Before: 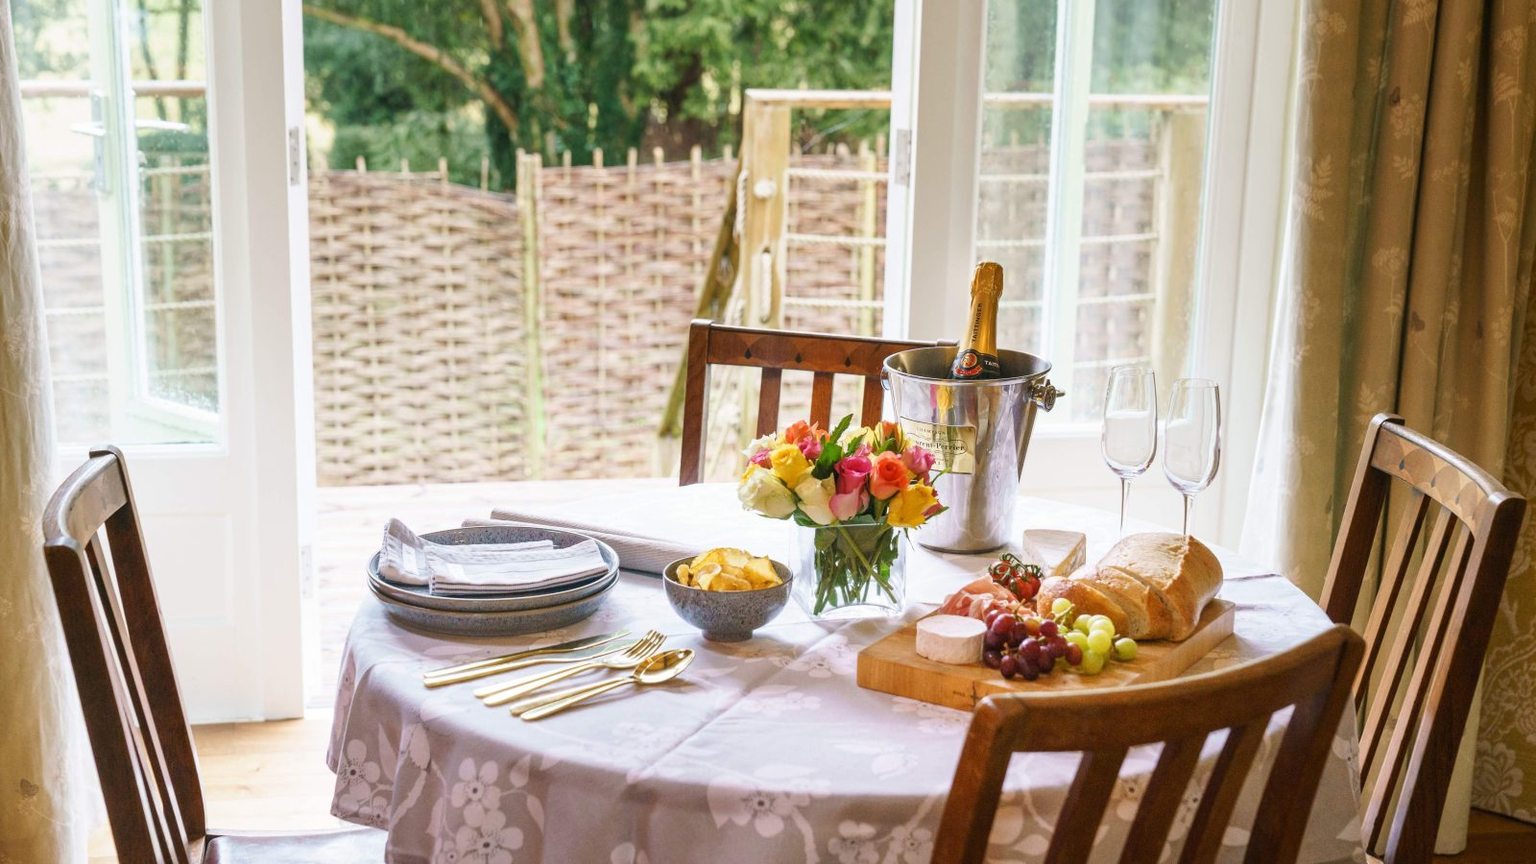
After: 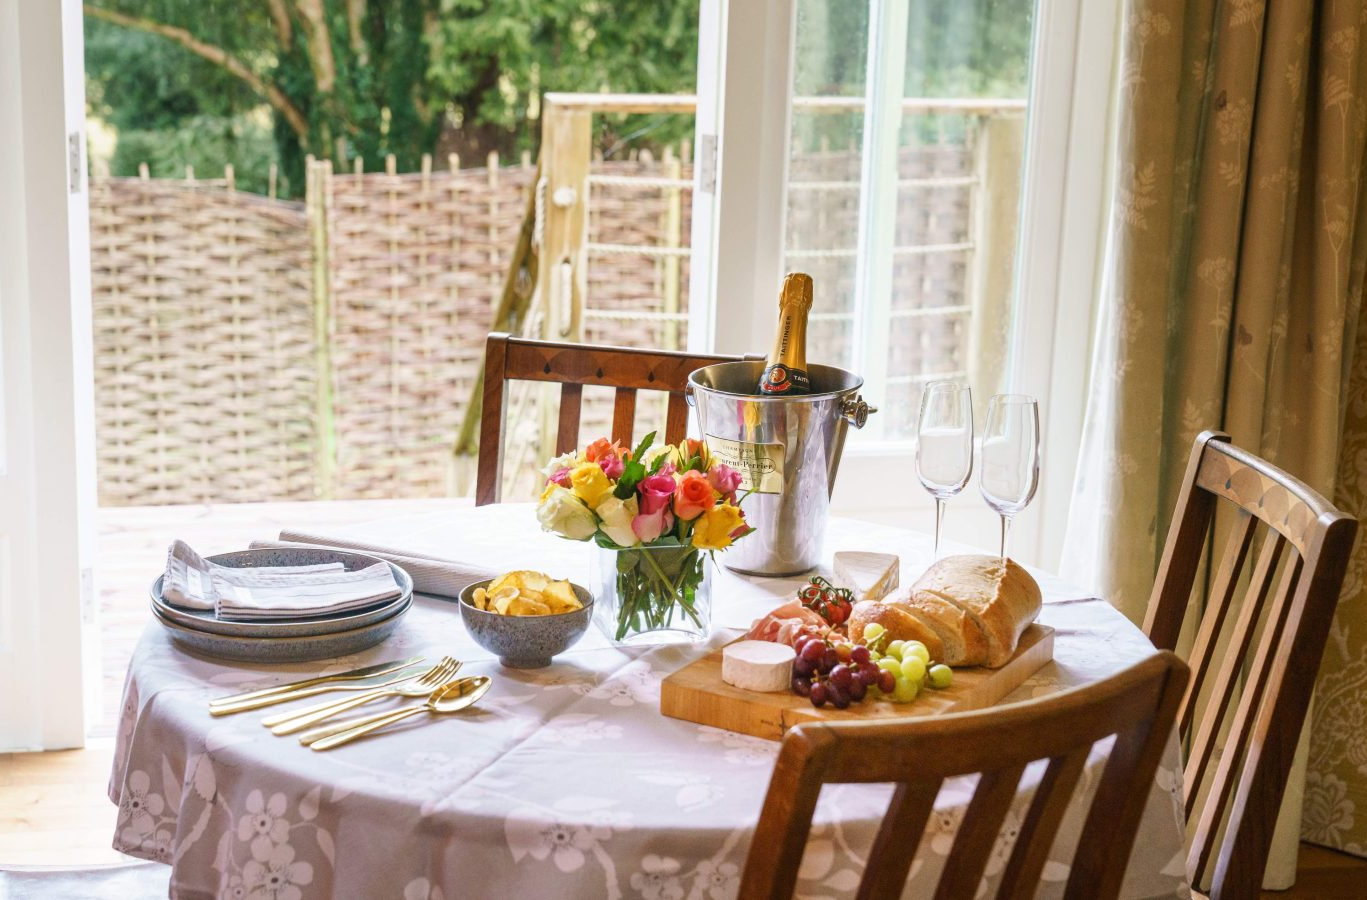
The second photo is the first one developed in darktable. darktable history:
crop and rotate: left 14.535%
